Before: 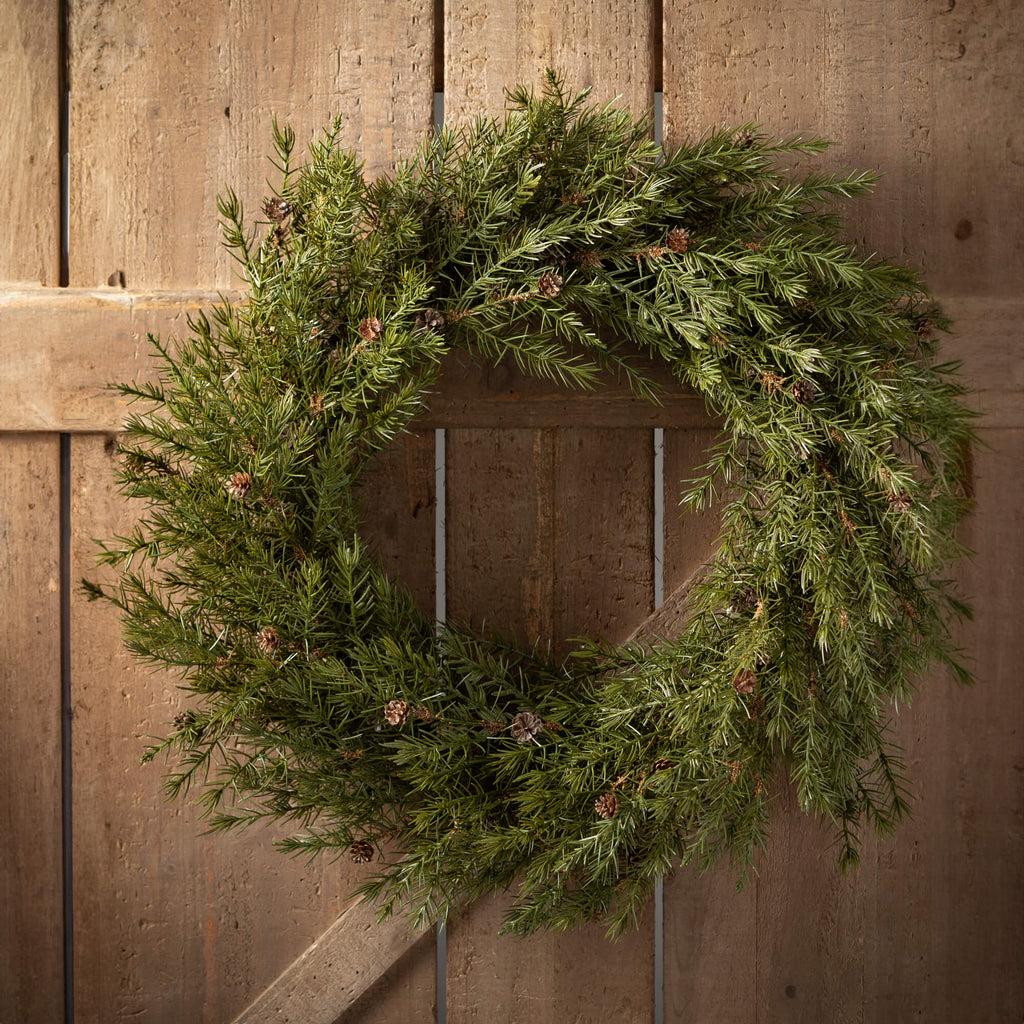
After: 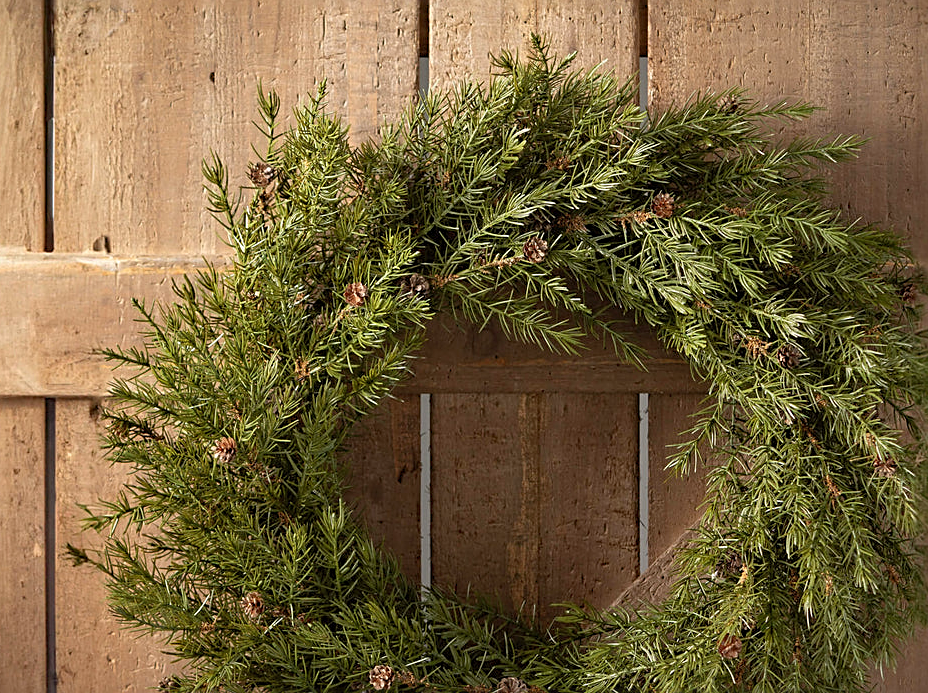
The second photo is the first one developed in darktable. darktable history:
sharpen: on, module defaults
levels: levels [0, 0.478, 1]
crop: left 1.509%, top 3.452%, right 7.696%, bottom 28.452%
